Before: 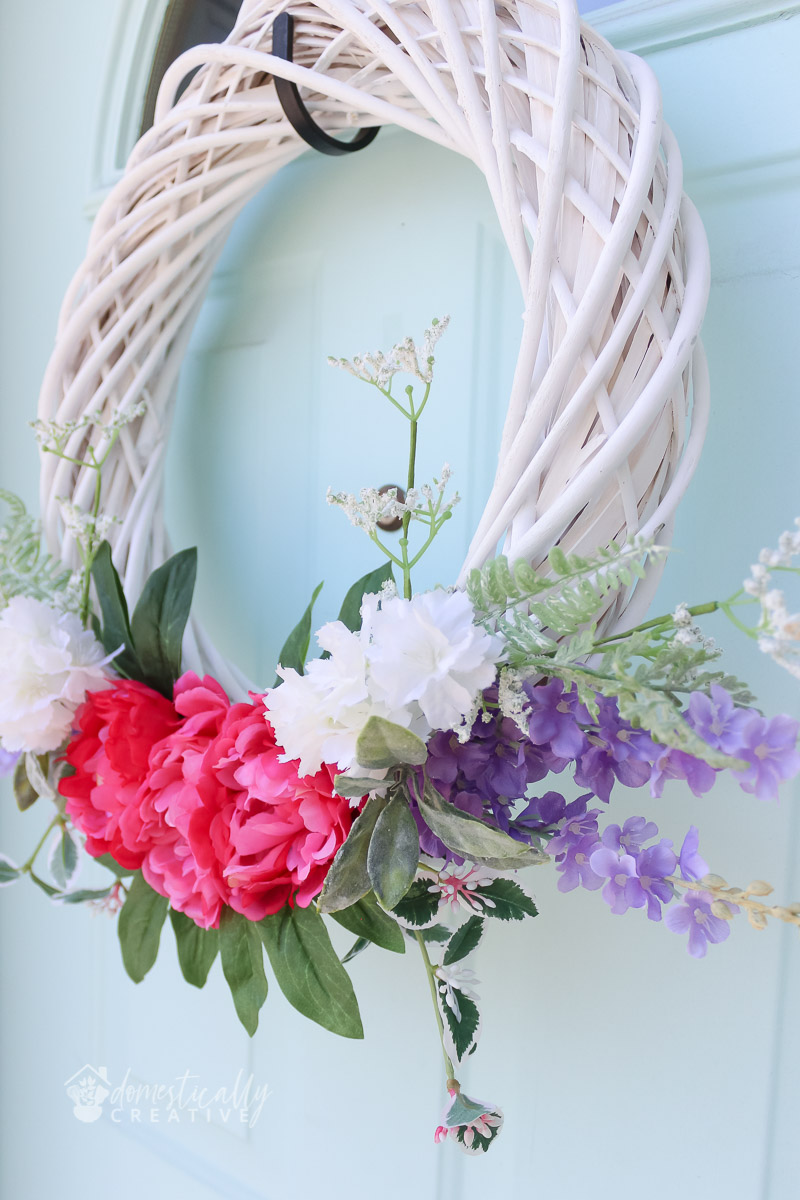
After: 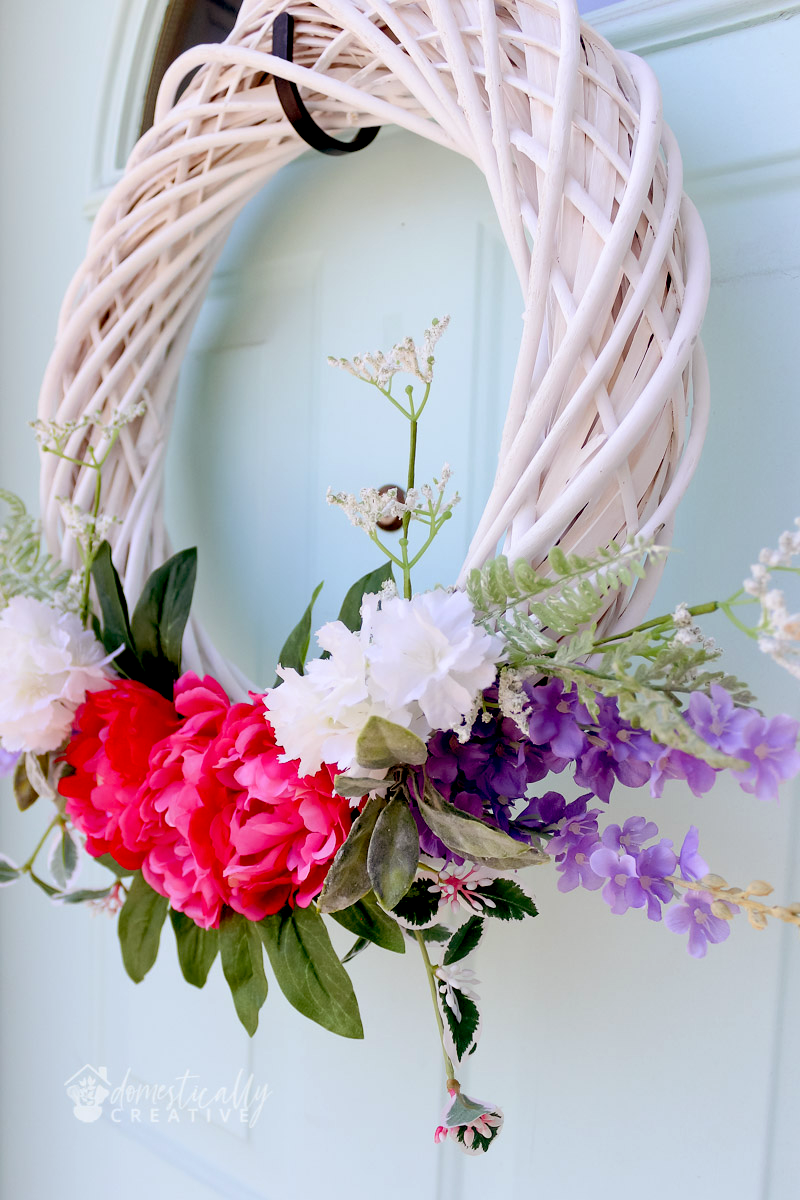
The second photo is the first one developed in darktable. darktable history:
exposure: black level correction 0.047, exposure 0.013 EV, compensate highlight preservation false
color balance rgb: on, module defaults
rgb levels: mode RGB, independent channels, levels [[0, 0.5, 1], [0, 0.521, 1], [0, 0.536, 1]]
tone equalizer: on, module defaults
